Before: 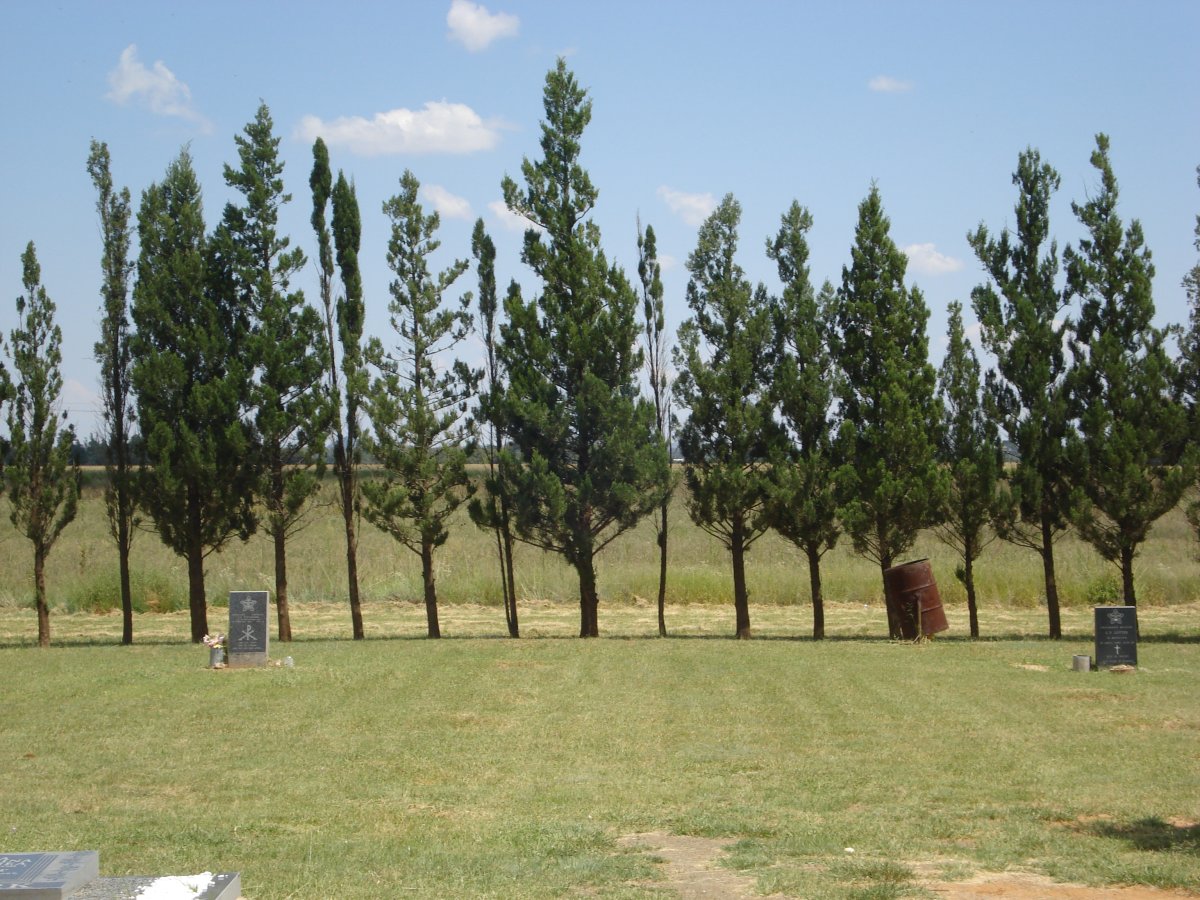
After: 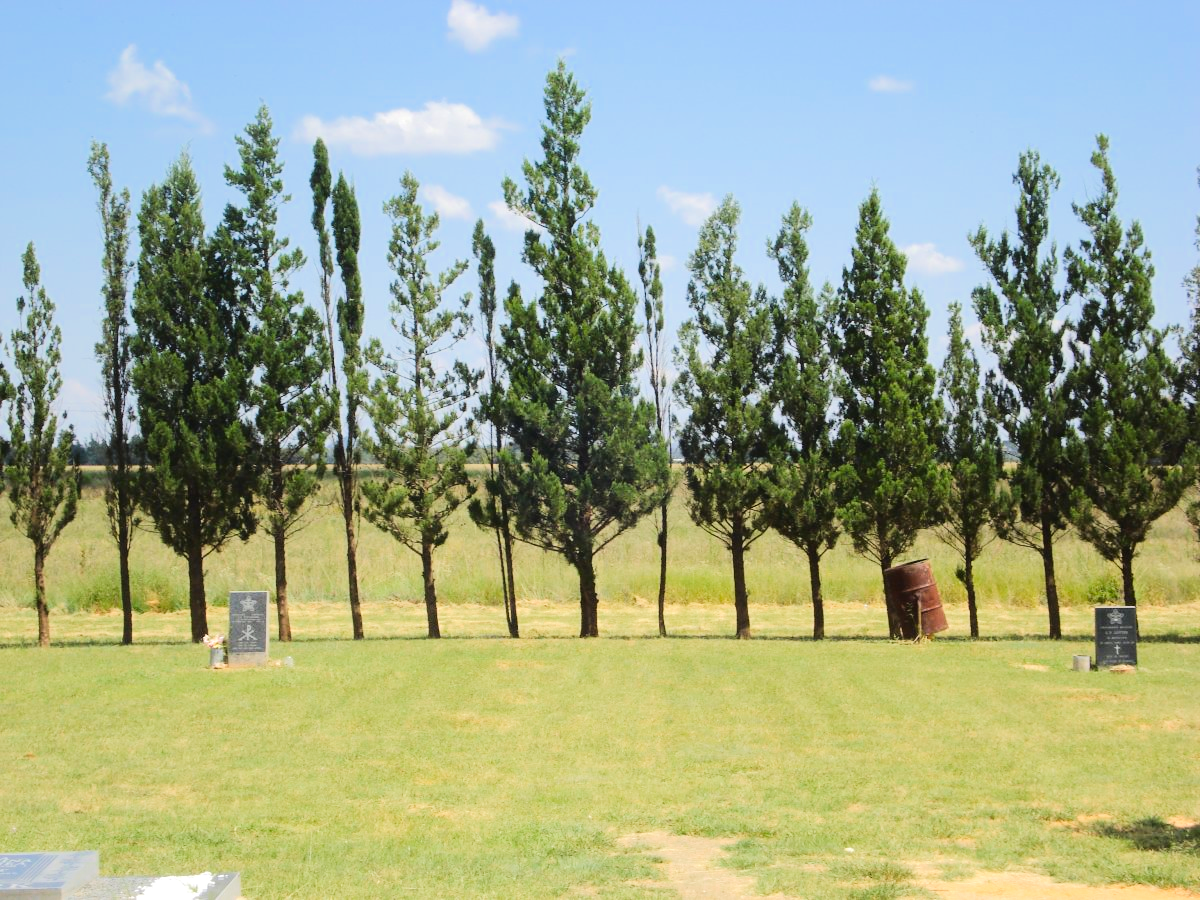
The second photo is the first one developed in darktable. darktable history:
tone equalizer: -7 EV 0.142 EV, -6 EV 0.597 EV, -5 EV 1.15 EV, -4 EV 1.3 EV, -3 EV 1.18 EV, -2 EV 0.6 EV, -1 EV 0.155 EV, edges refinement/feathering 500, mask exposure compensation -1.57 EV, preserve details no
color zones: curves: ch0 [(0, 0.465) (0.092, 0.596) (0.289, 0.464) (0.429, 0.453) (0.571, 0.464) (0.714, 0.455) (0.857, 0.462) (1, 0.465)]
contrast brightness saturation: contrast 0.042, saturation 0.152
